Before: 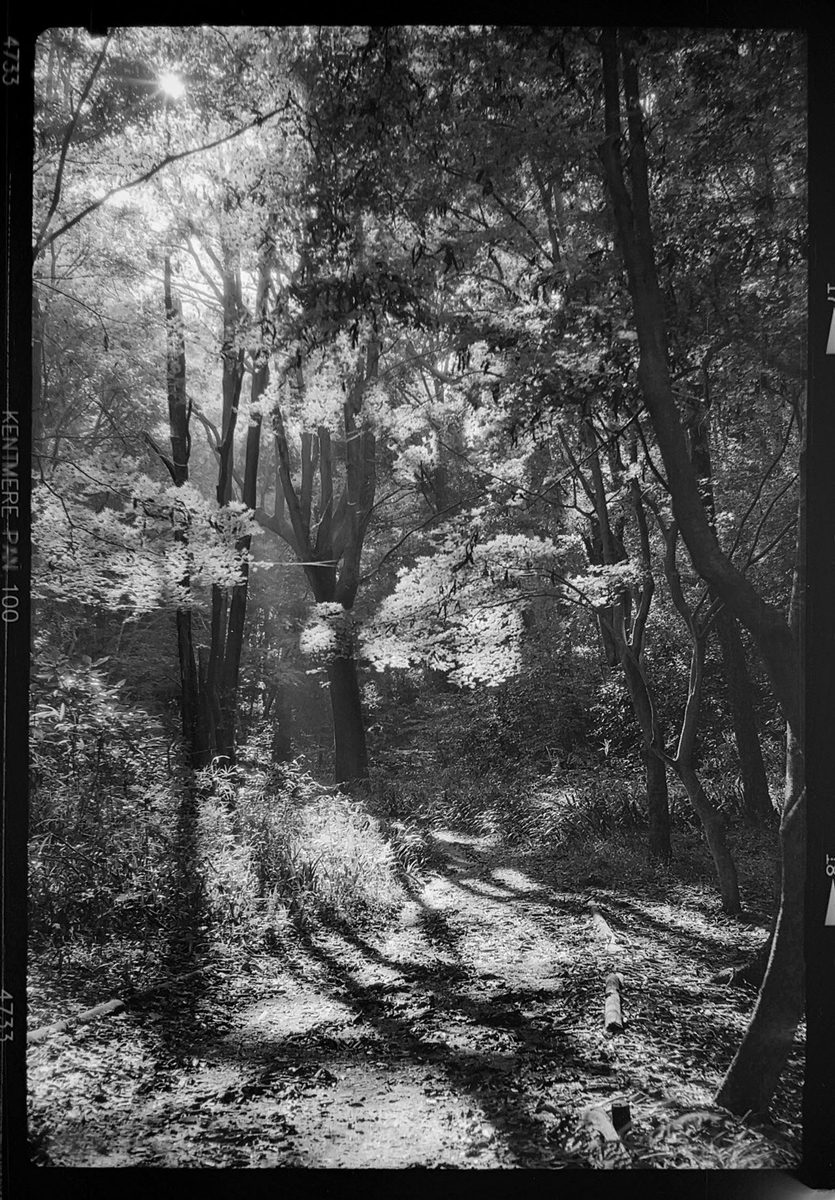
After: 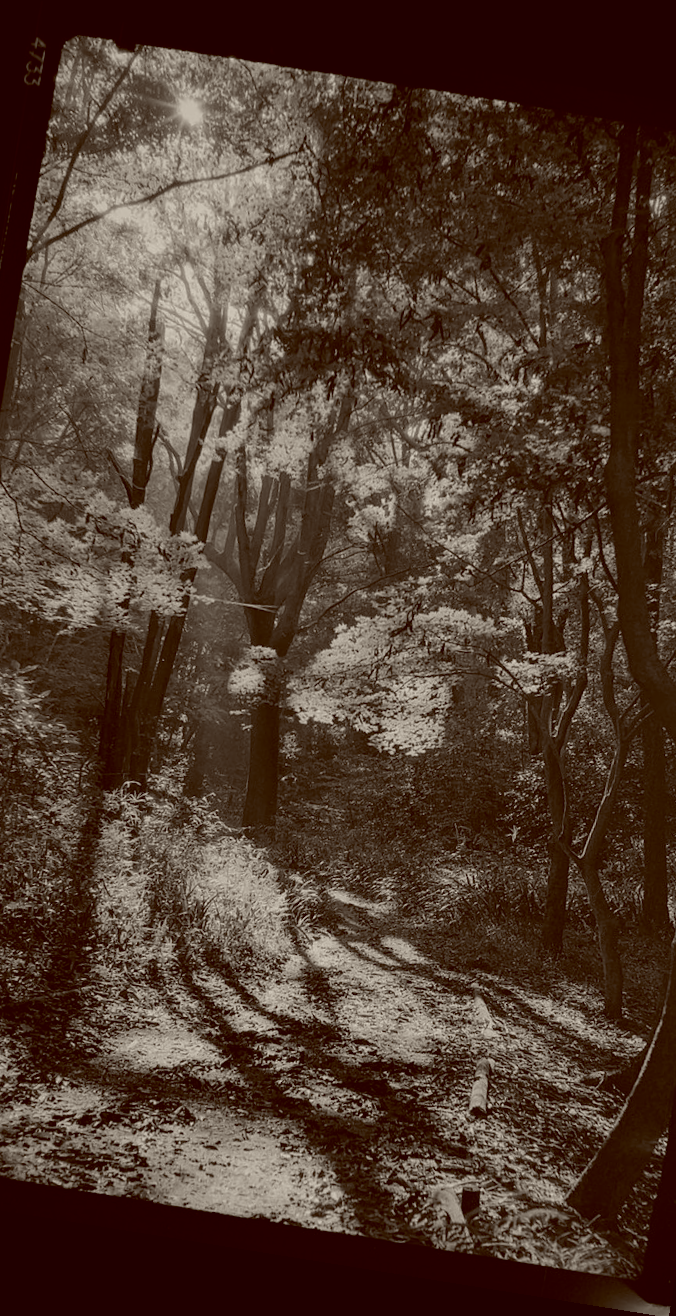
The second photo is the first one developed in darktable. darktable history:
crop and rotate: left 15.446%, right 17.836%
color balance: lift [1.001, 1.007, 1, 0.993], gamma [1.023, 1.026, 1.01, 0.974], gain [0.964, 1.059, 1.073, 0.927]
white balance: red 1.009, blue 1.027
rotate and perspective: rotation 9.12°, automatic cropping off
exposure: black level correction 0, exposure -0.721 EV, compensate highlight preservation false
